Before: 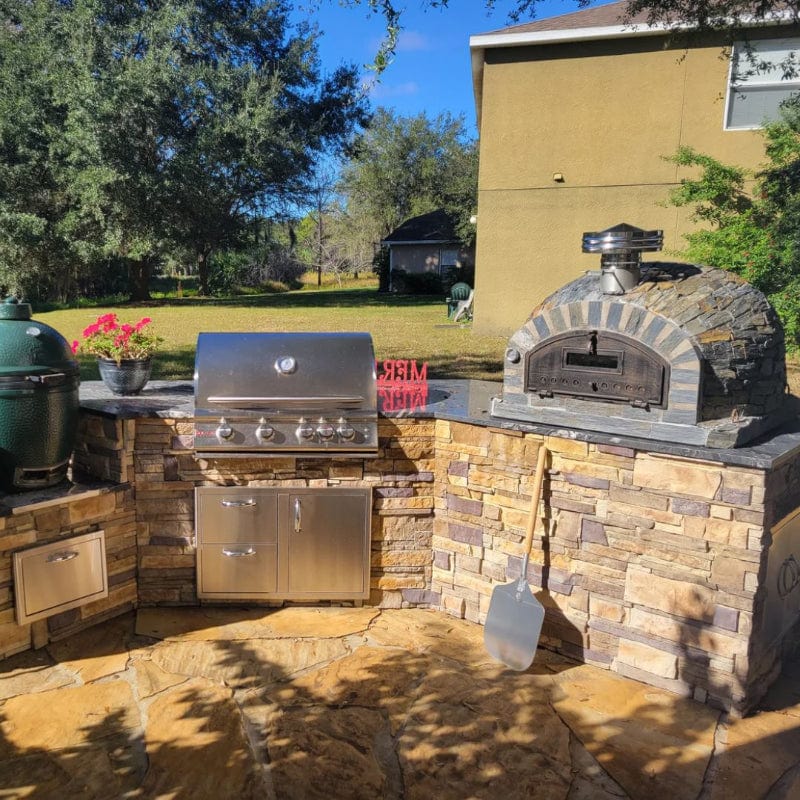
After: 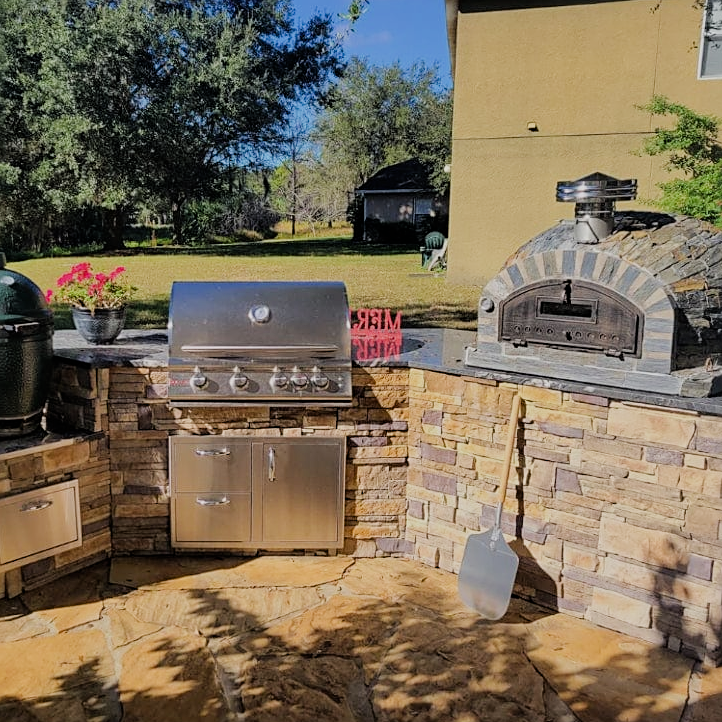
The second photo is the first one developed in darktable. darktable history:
filmic rgb: black relative exposure -7.32 EV, white relative exposure 5.09 EV, hardness 3.2
crop: left 3.305%, top 6.436%, right 6.389%, bottom 3.258%
sharpen: on, module defaults
